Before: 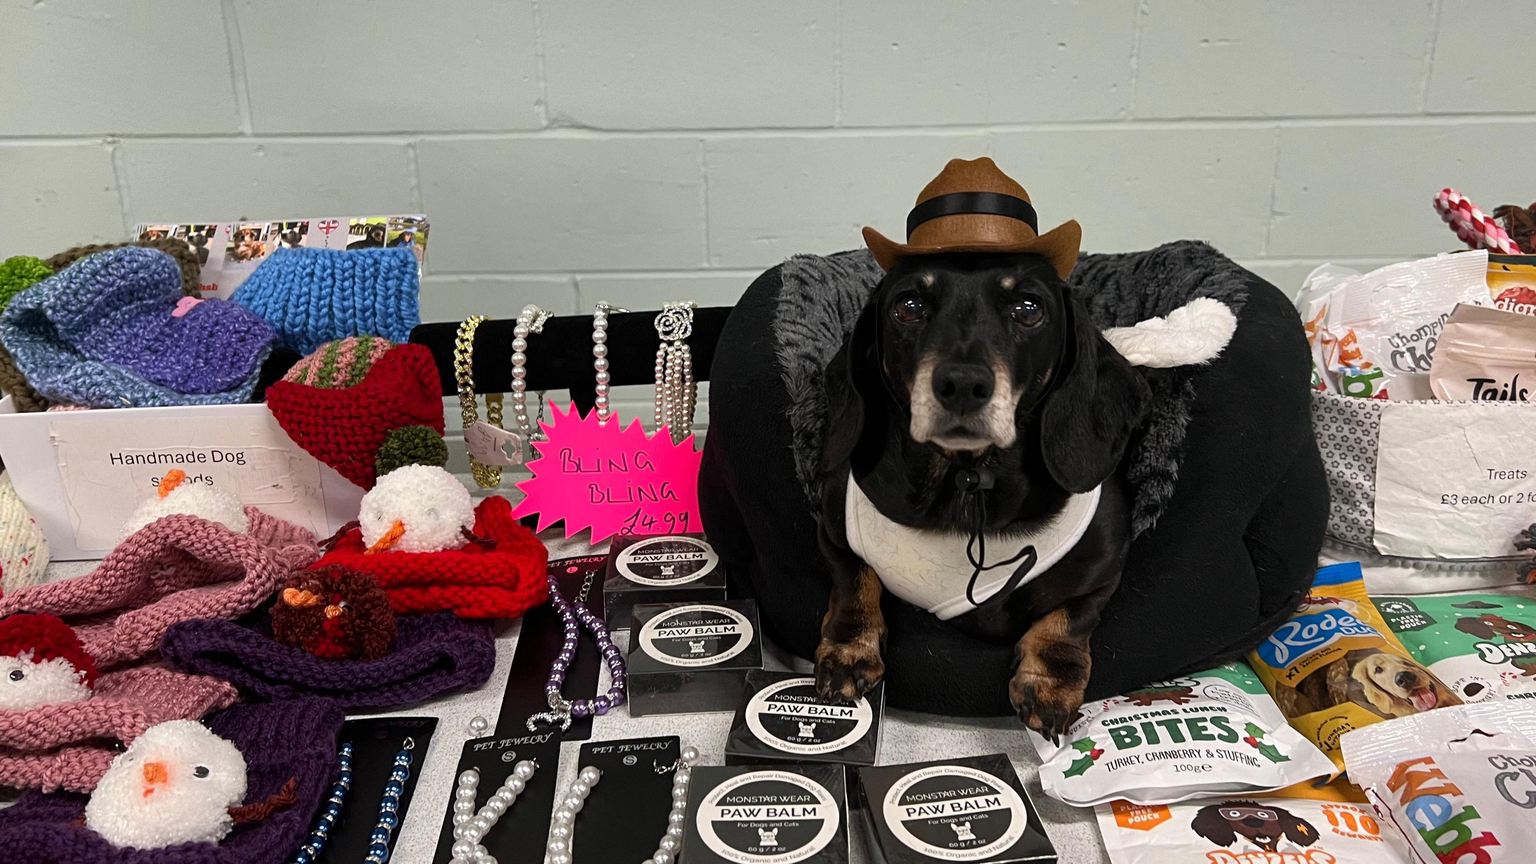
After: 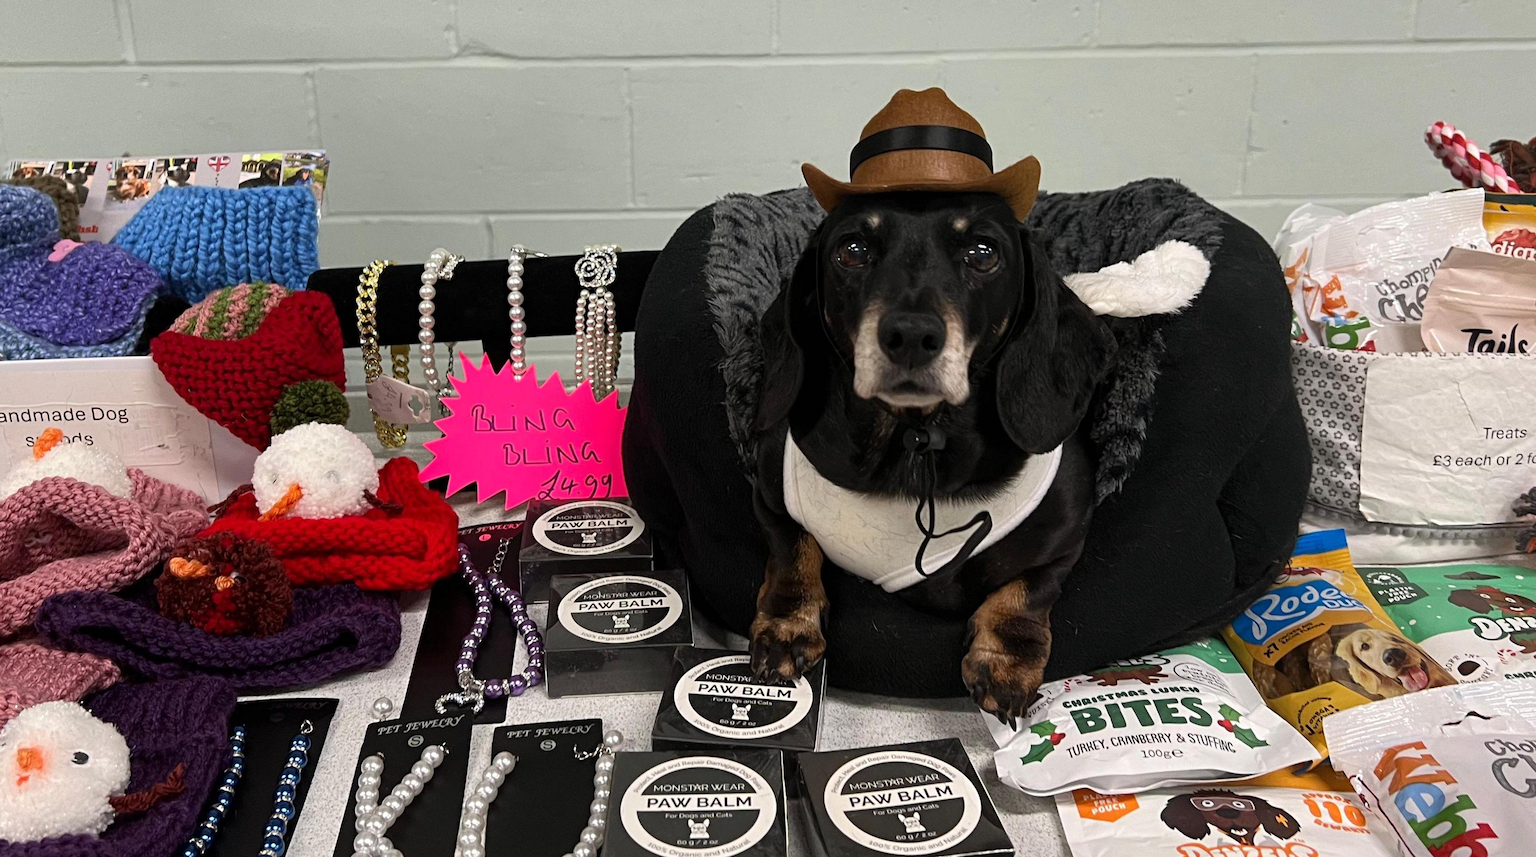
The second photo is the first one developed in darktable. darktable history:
tone equalizer: on, module defaults
crop and rotate: left 8.357%, top 8.983%
